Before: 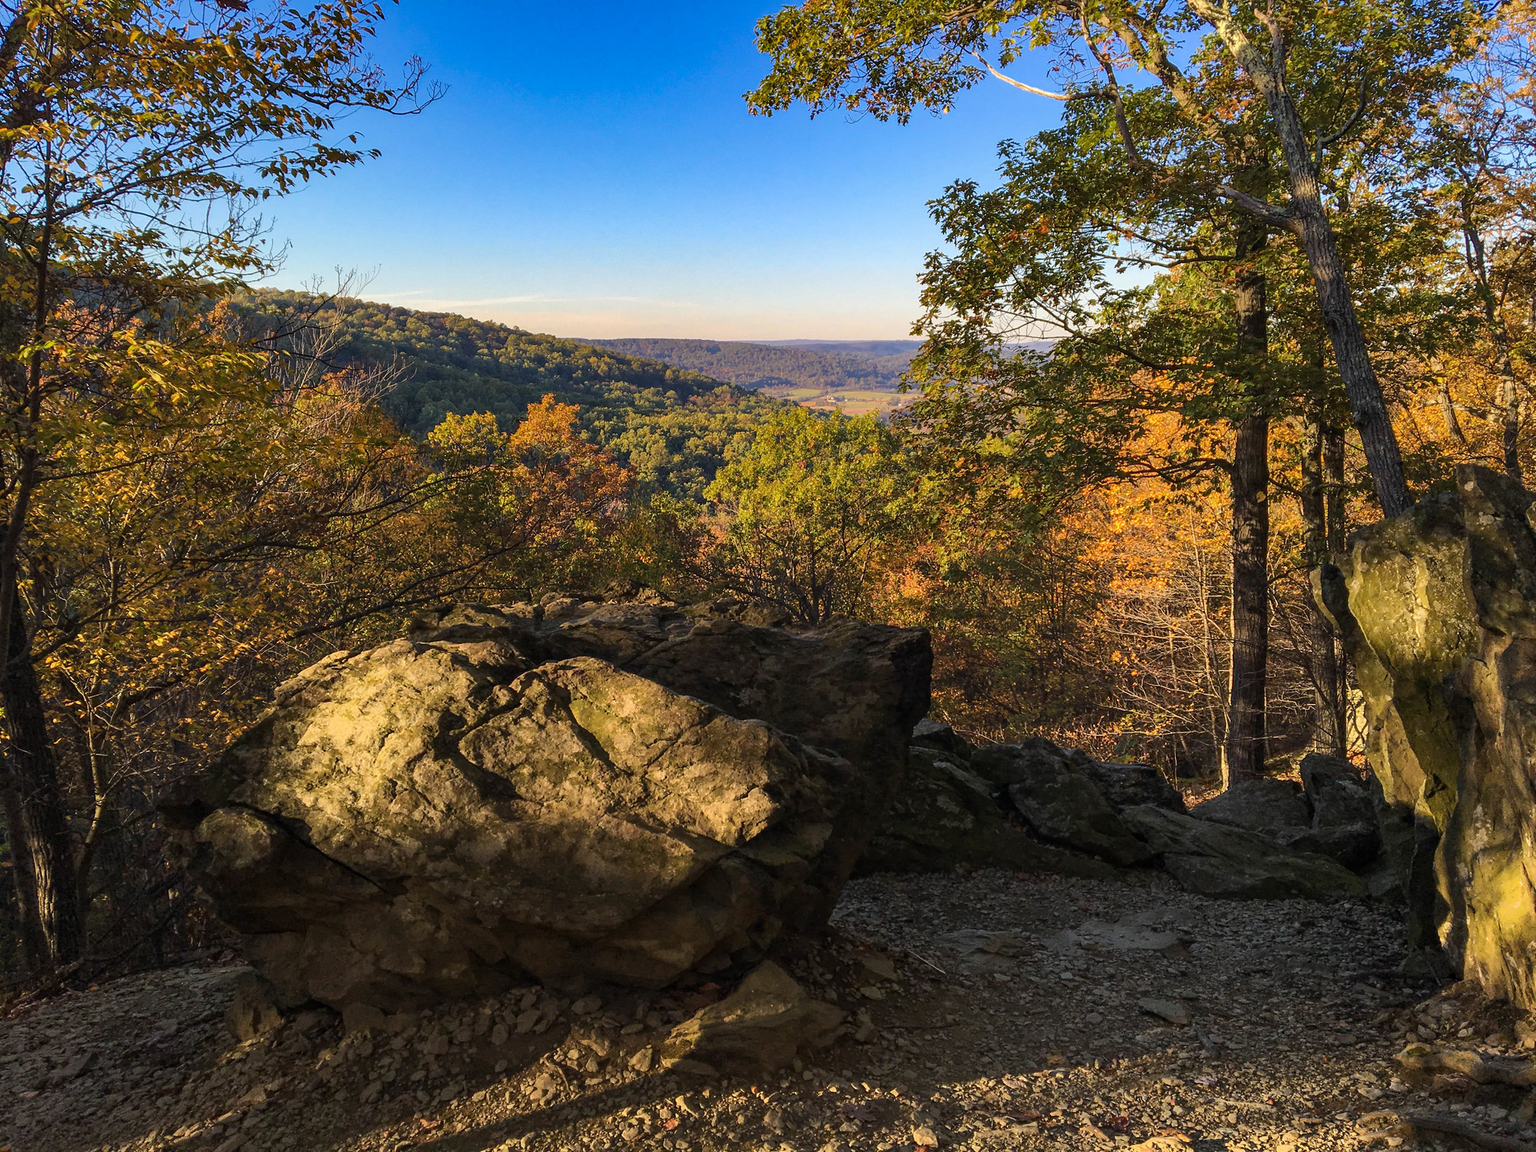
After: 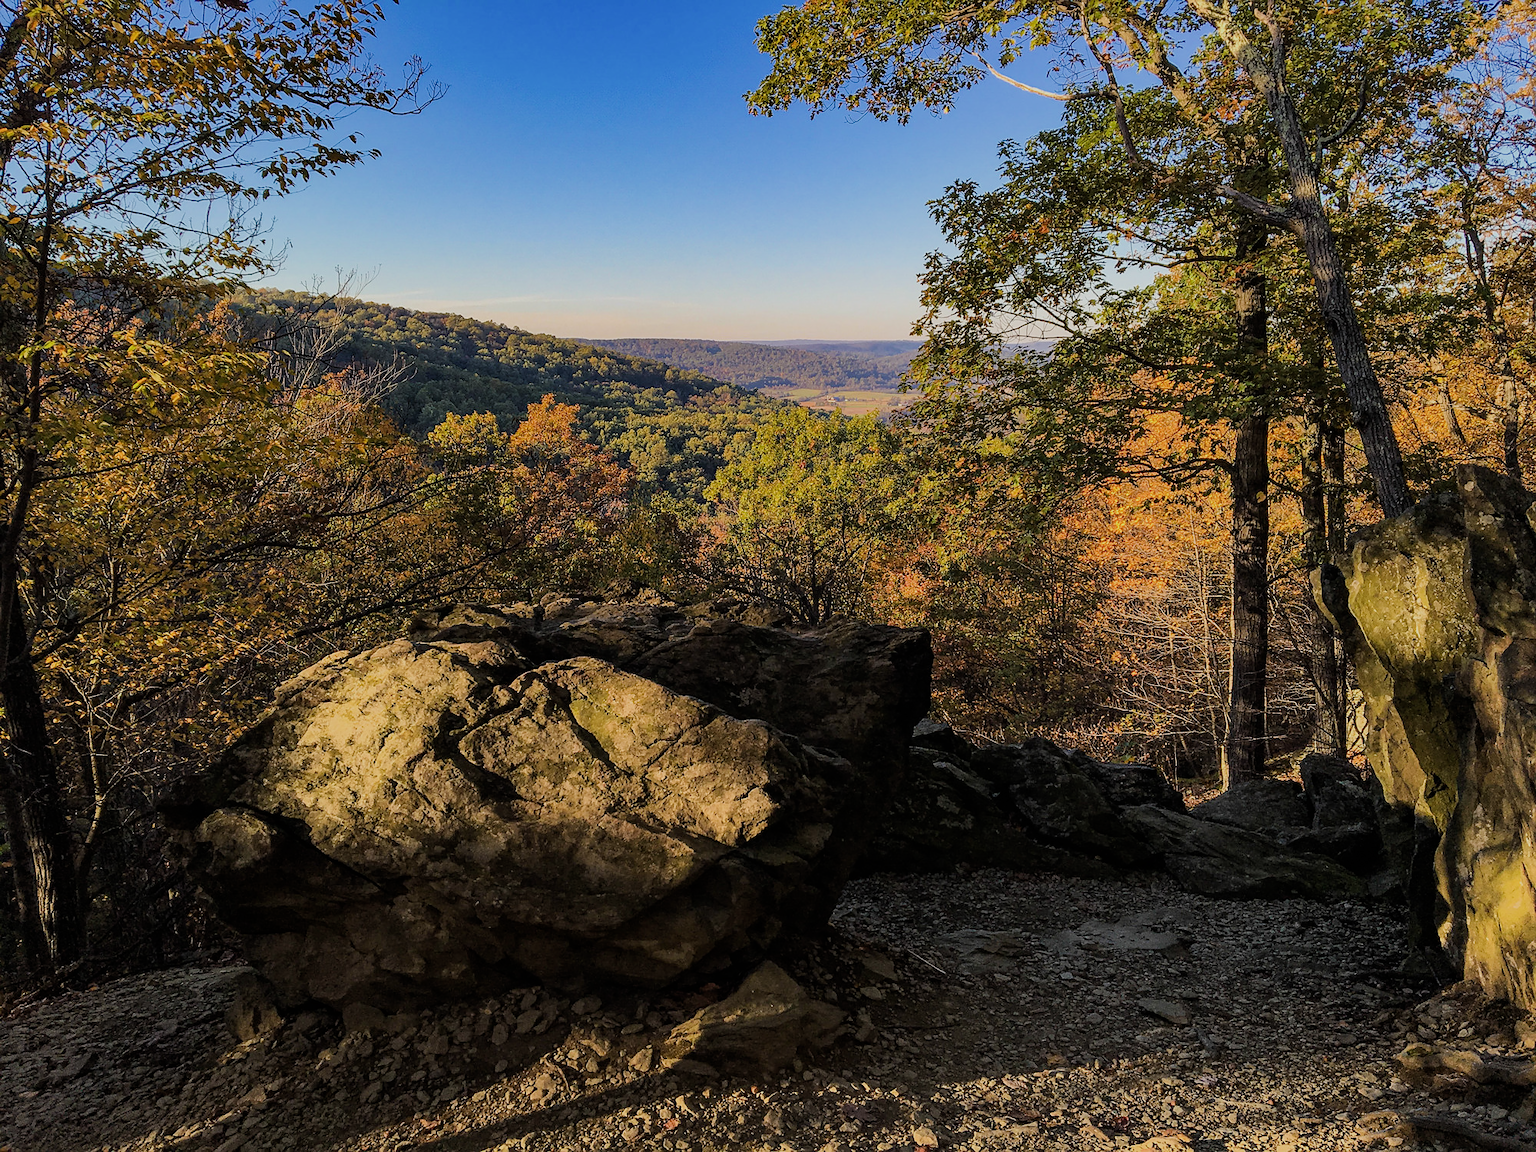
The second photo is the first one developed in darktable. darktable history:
filmic rgb: black relative exposure -7.65 EV, white relative exposure 4.56 EV, hardness 3.61
sharpen: radius 0.969, amount 0.604
